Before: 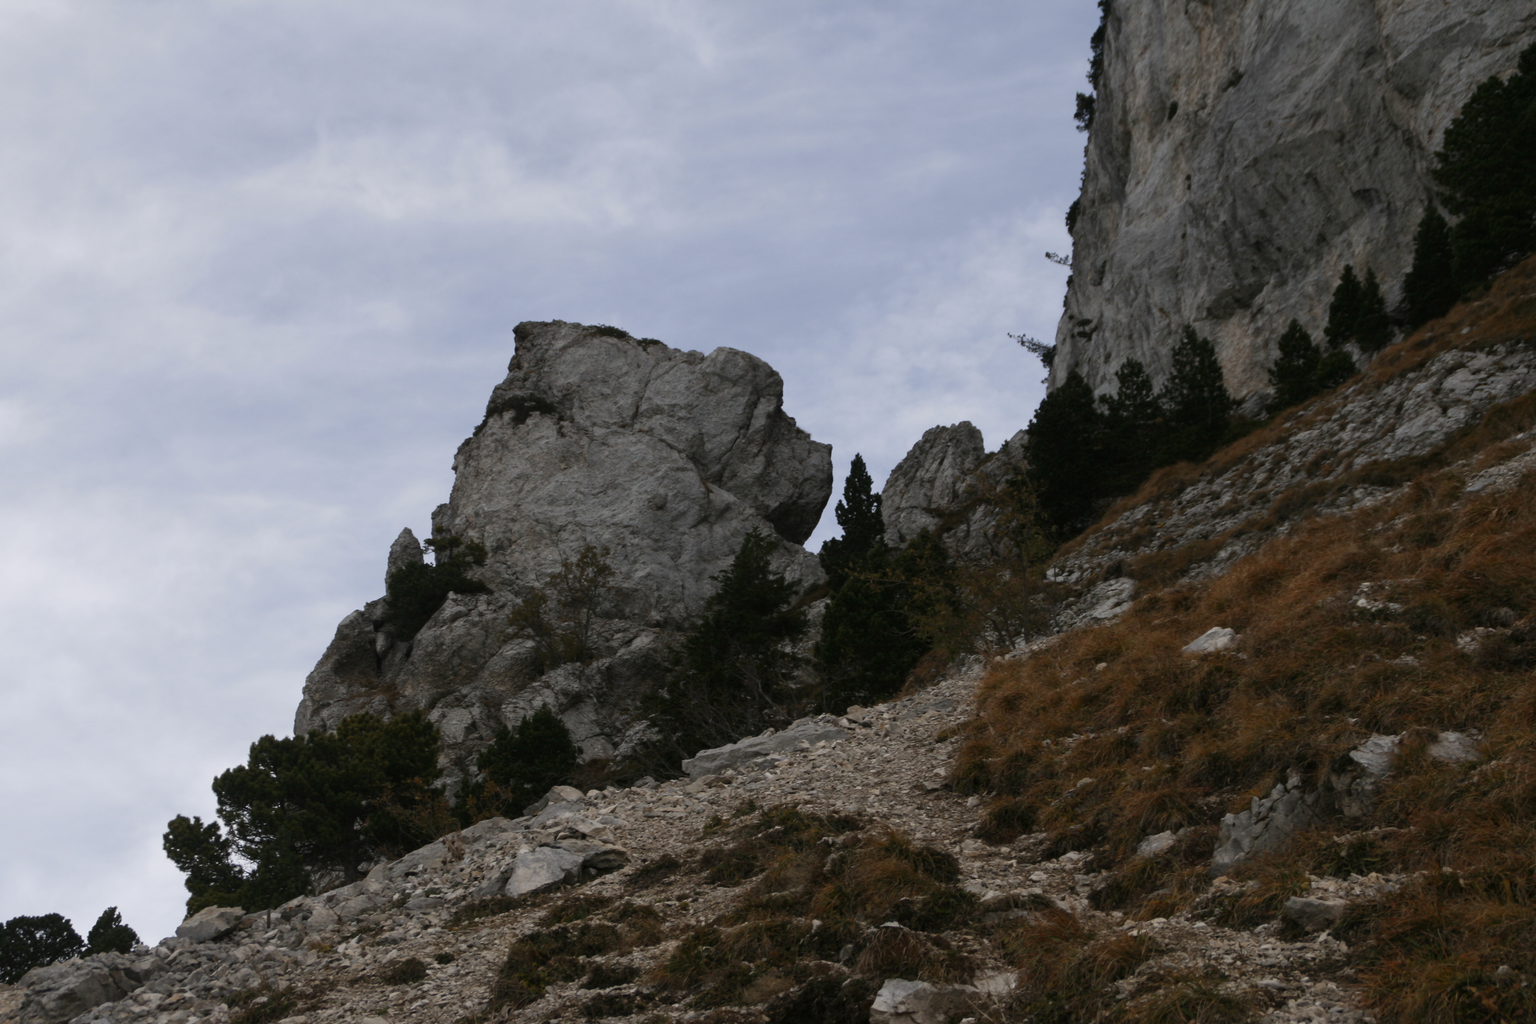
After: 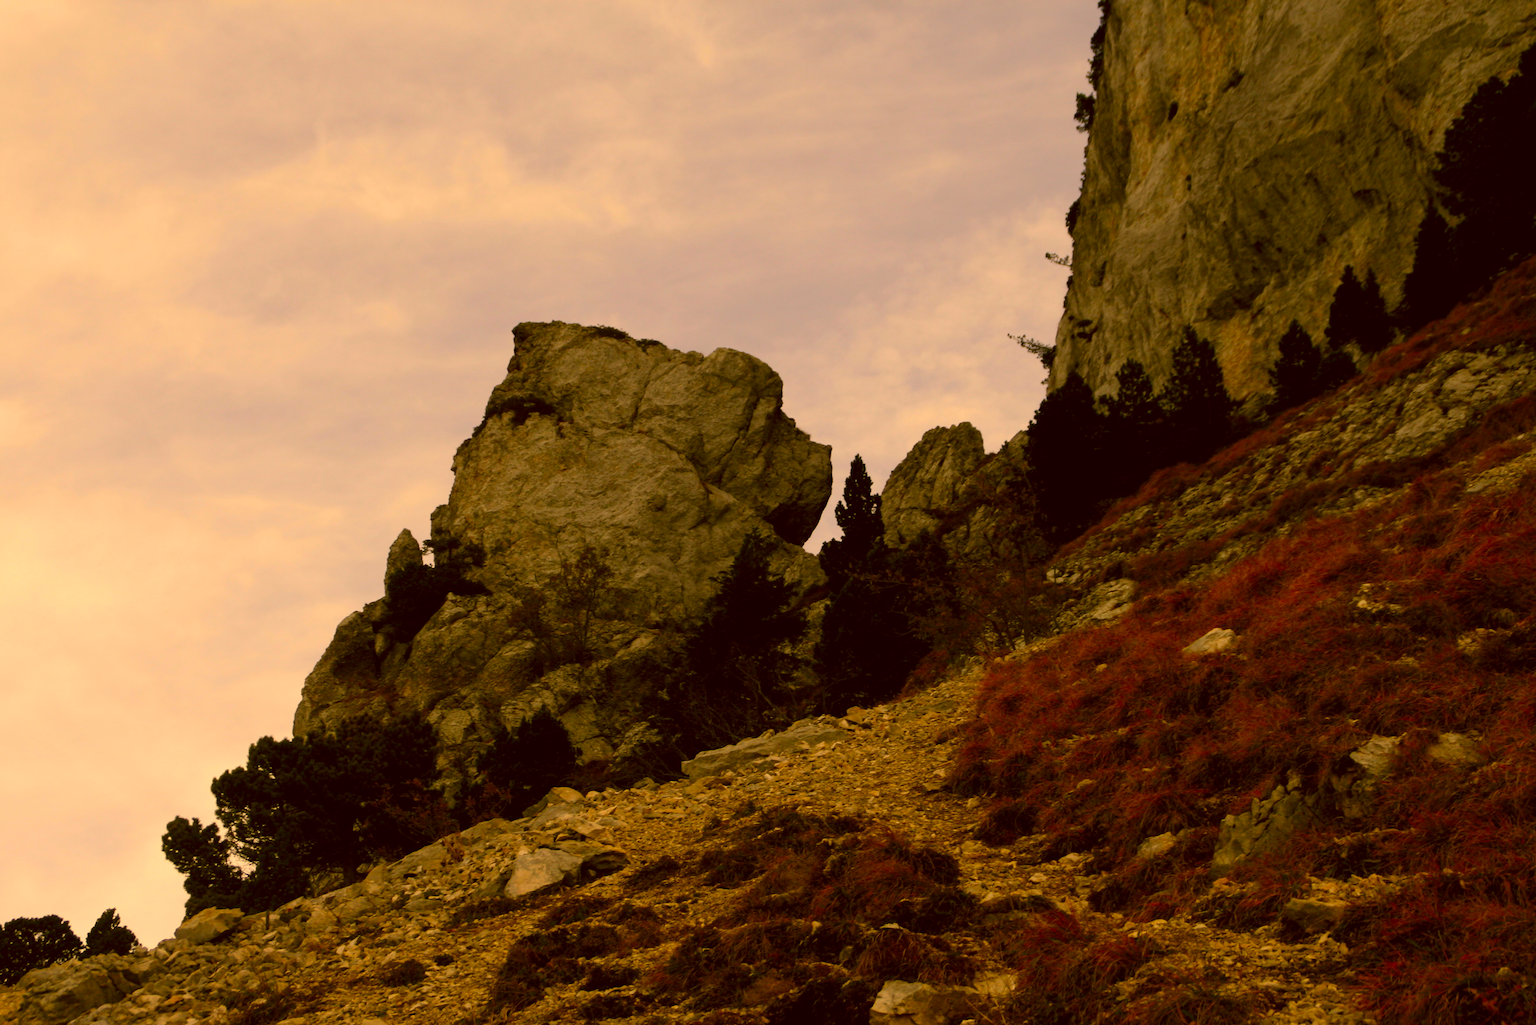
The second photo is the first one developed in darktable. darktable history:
color correction: highlights a* 10.51, highlights b* 29.88, shadows a* 2.77, shadows b* 17.58, saturation 1.75
levels: levels [0.016, 0.492, 0.969]
crop: left 0.126%
